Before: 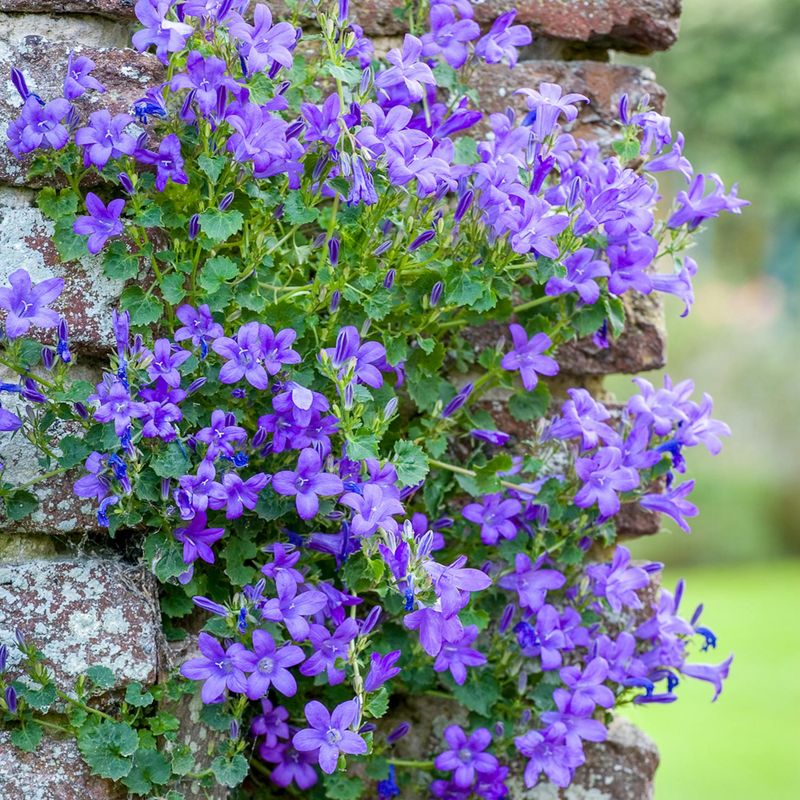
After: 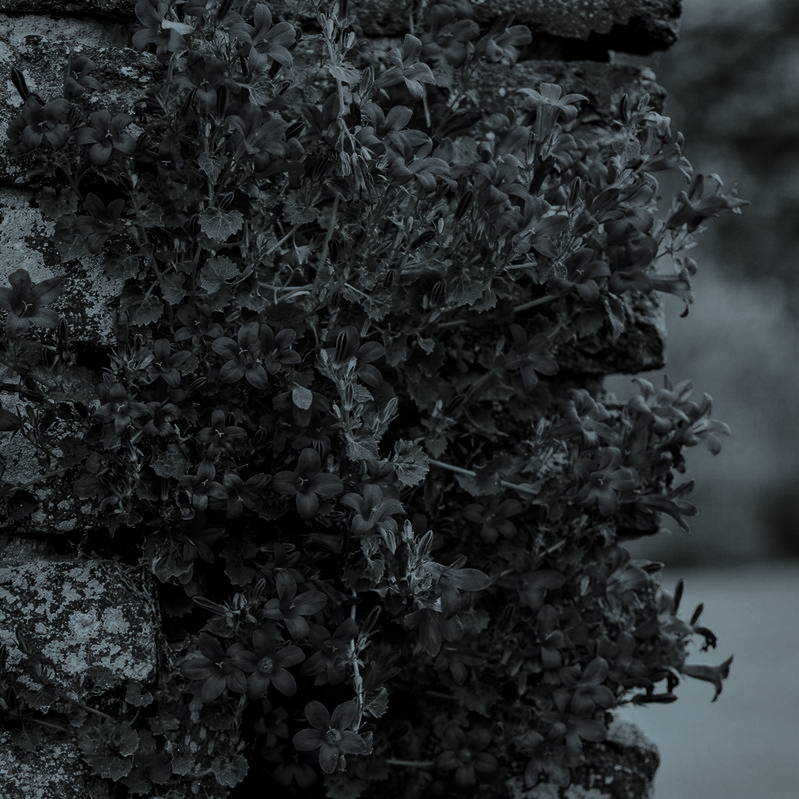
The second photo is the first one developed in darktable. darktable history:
filmic rgb: black relative exposure -7.65 EV, white relative exposure 4.56 EV, hardness 3.61, color science v6 (2022)
crop: left 0.086%
color correction: highlights a* -13.18, highlights b* -17.45, saturation 0.706
tone equalizer: on, module defaults
contrast brightness saturation: contrast 0.015, brightness -0.997, saturation -0.982
haze removal: compatibility mode true, adaptive false
